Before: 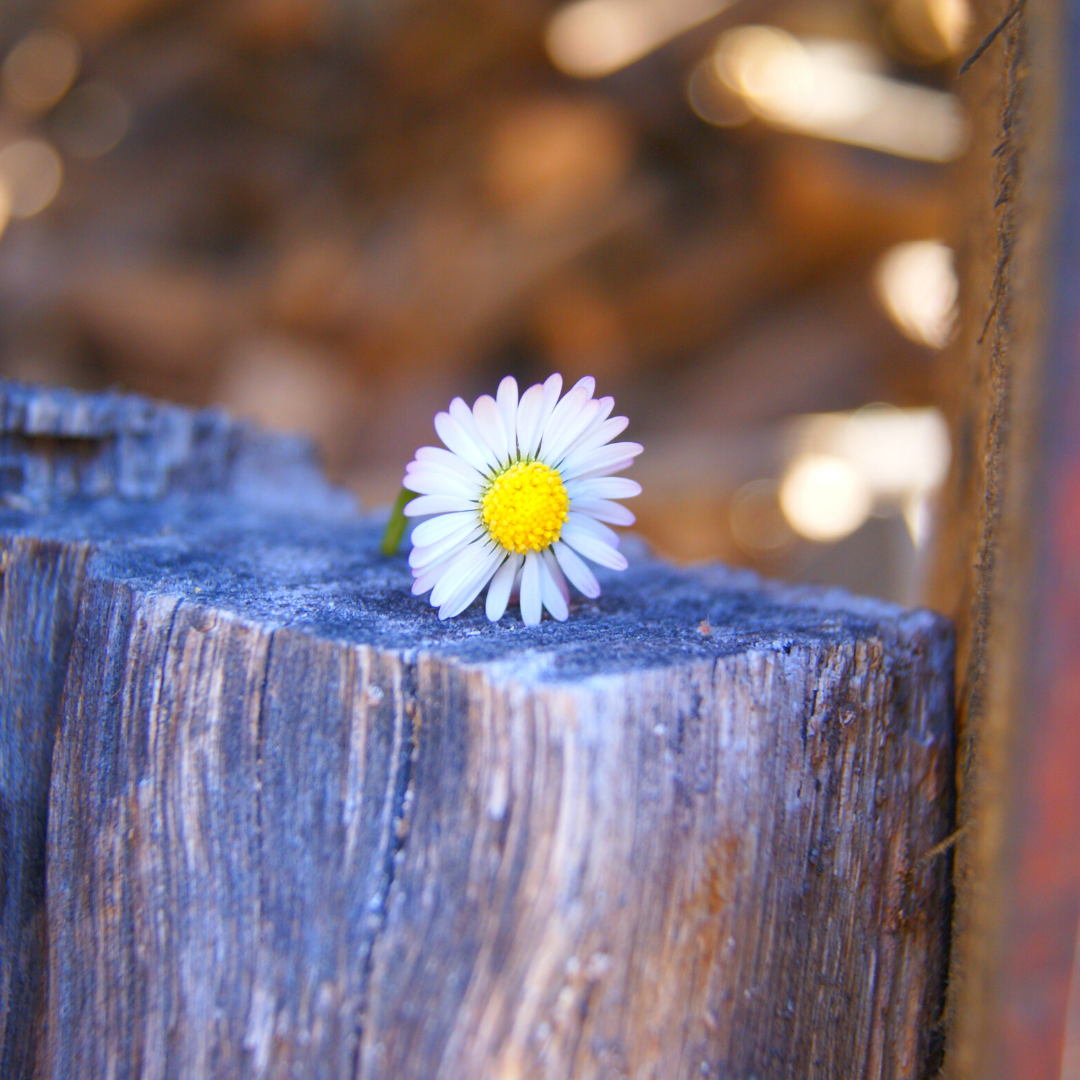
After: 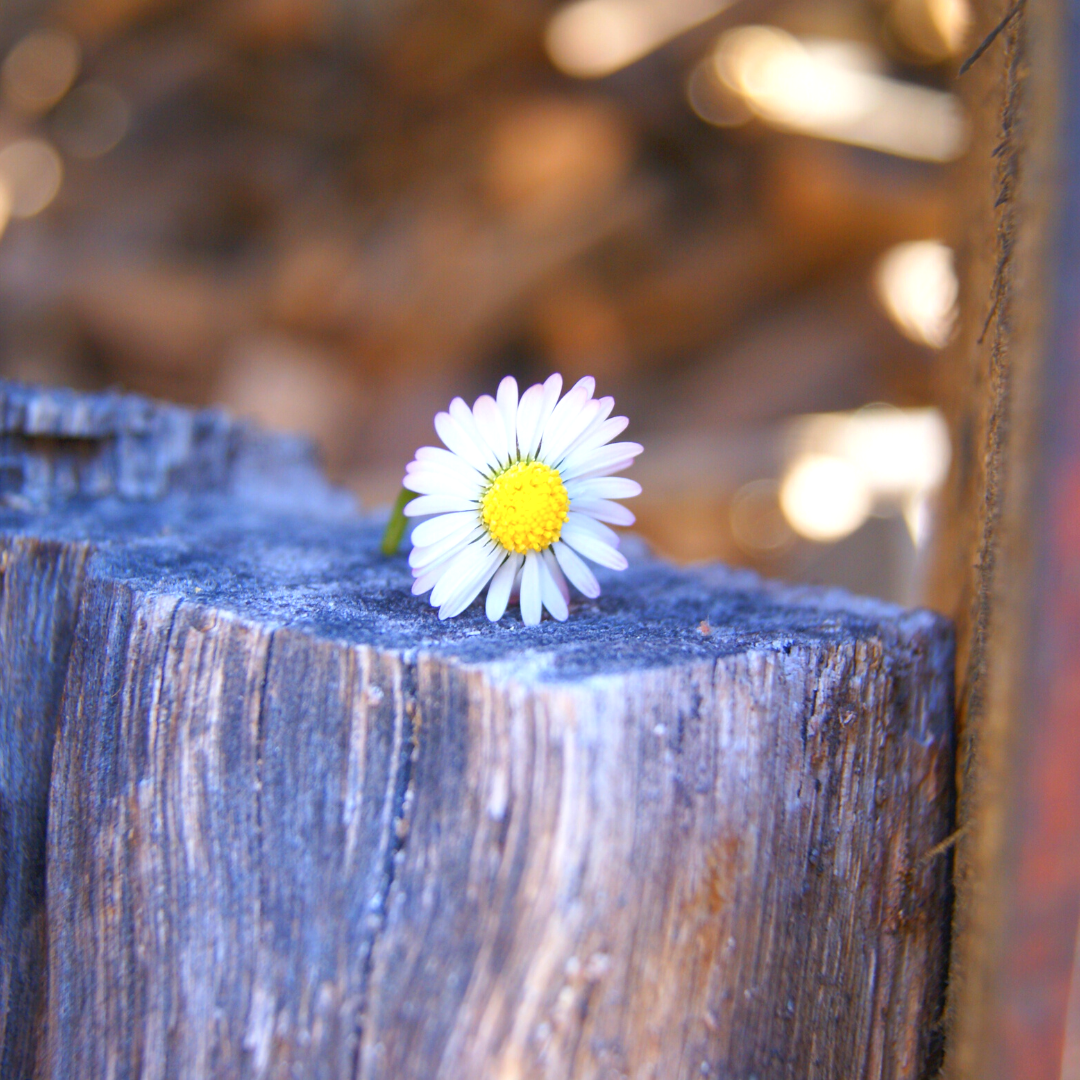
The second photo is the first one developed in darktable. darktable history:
color balance: mode lift, gamma, gain (sRGB)
shadows and highlights: radius 44.78, white point adjustment 6.64, compress 79.65%, highlights color adjustment 78.42%, soften with gaussian
